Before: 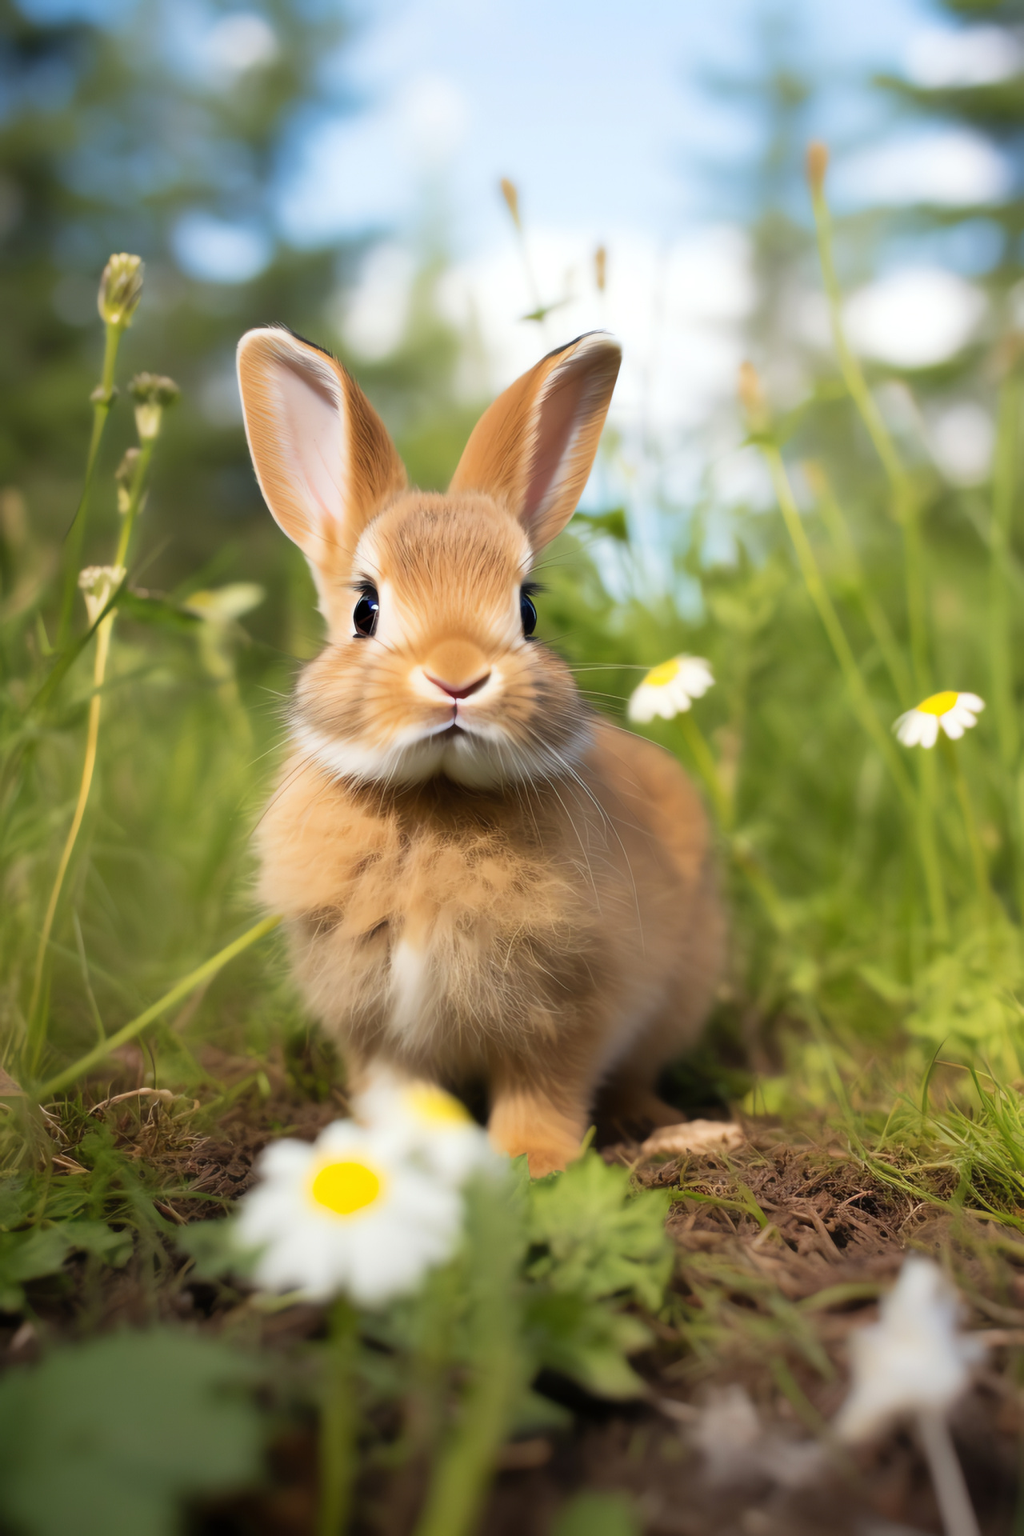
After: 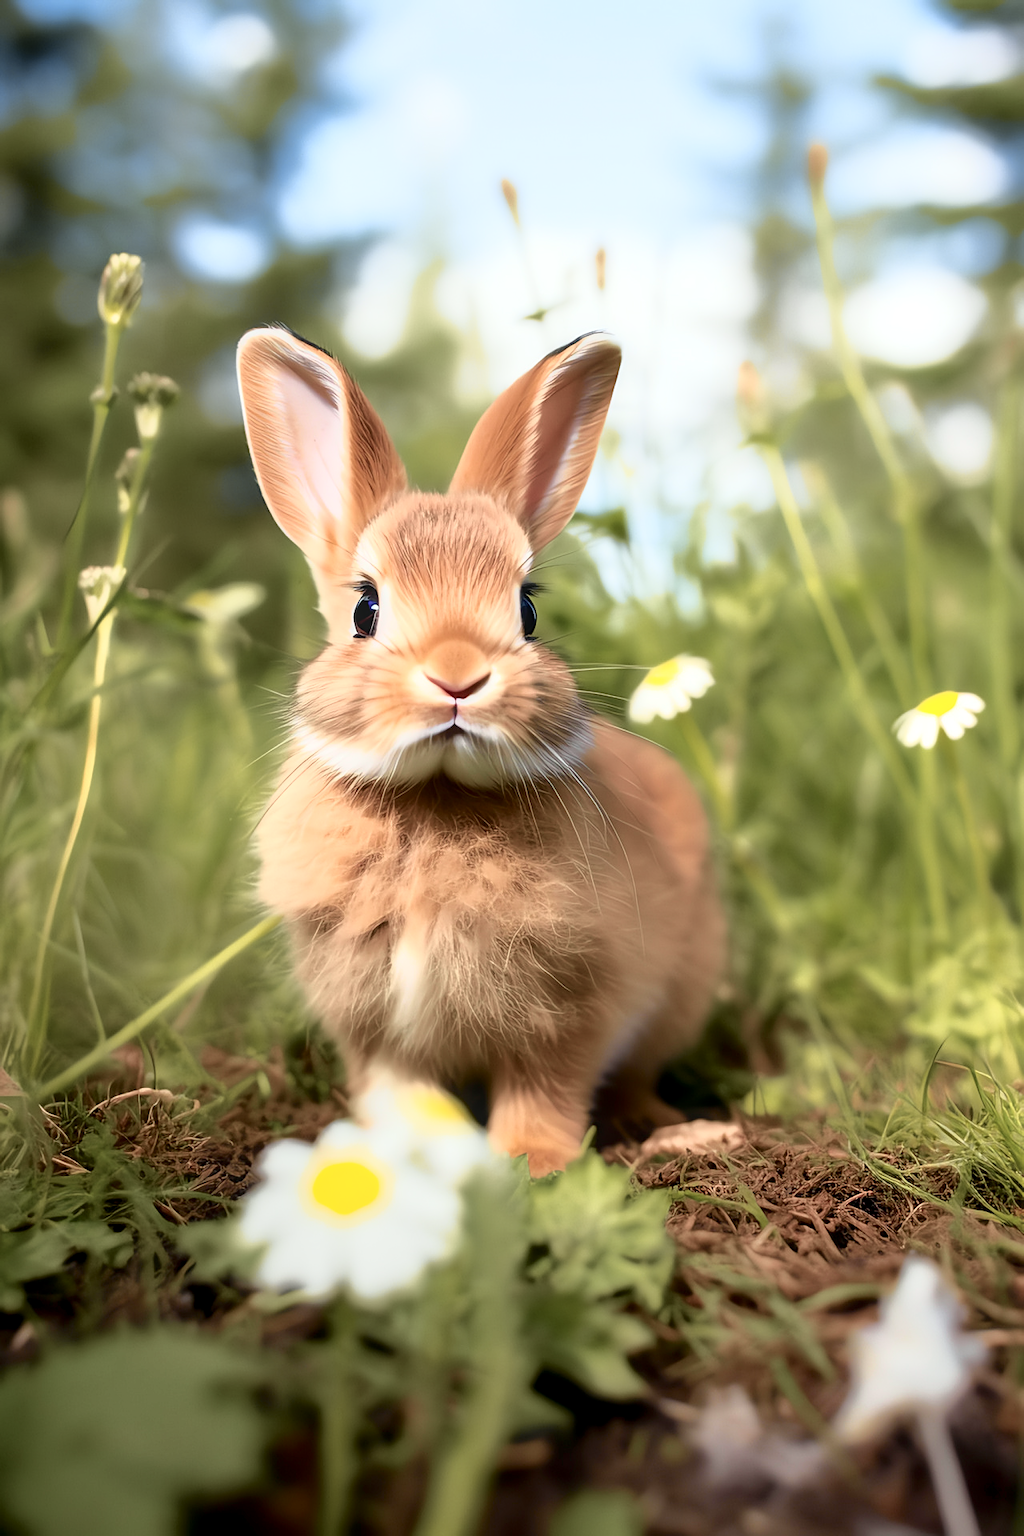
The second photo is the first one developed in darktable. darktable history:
sharpen: on, module defaults
local contrast: on, module defaults
tone curve: curves: ch0 [(0, 0) (0.105, 0.068) (0.195, 0.162) (0.283, 0.283) (0.384, 0.404) (0.485, 0.531) (0.638, 0.681) (0.795, 0.879) (1, 0.977)]; ch1 [(0, 0) (0.161, 0.092) (0.35, 0.33) (0.379, 0.401) (0.456, 0.469) (0.504, 0.5) (0.512, 0.514) (0.58, 0.597) (0.635, 0.646) (1, 1)]; ch2 [(0, 0) (0.371, 0.362) (0.437, 0.437) (0.5, 0.5) (0.53, 0.523) (0.56, 0.58) (0.622, 0.606) (1, 1)], color space Lab, independent channels, preserve colors none
